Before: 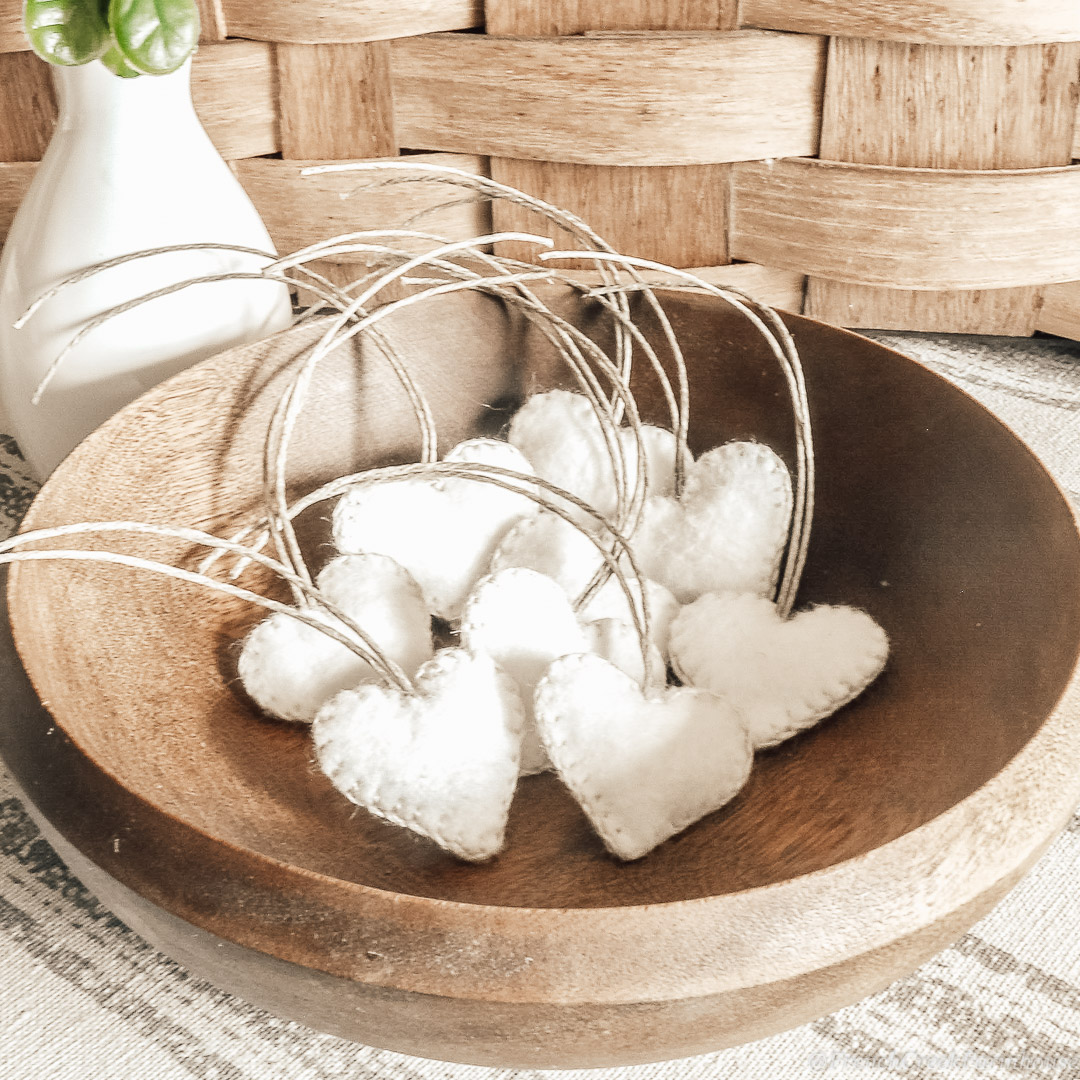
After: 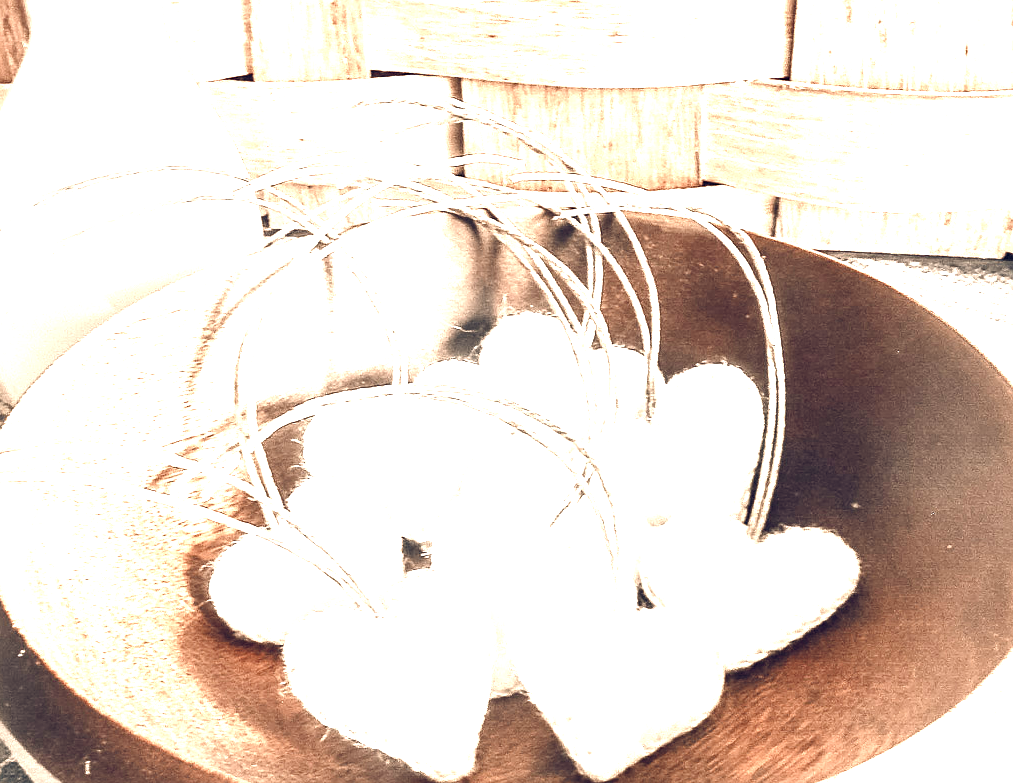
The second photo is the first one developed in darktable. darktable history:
crop: left 2.737%, top 7.287%, right 3.421%, bottom 20.179%
color balance rgb: highlights gain › chroma 2.94%, highlights gain › hue 60.57°, global offset › chroma 0.25%, global offset › hue 256.52°, perceptual saturation grading › global saturation 20%, perceptual saturation grading › highlights -50%, perceptual saturation grading › shadows 30%, contrast 15%
exposure: black level correction 0, exposure 1.45 EV, compensate exposure bias true, compensate highlight preservation false
sharpen: amount 0.2
